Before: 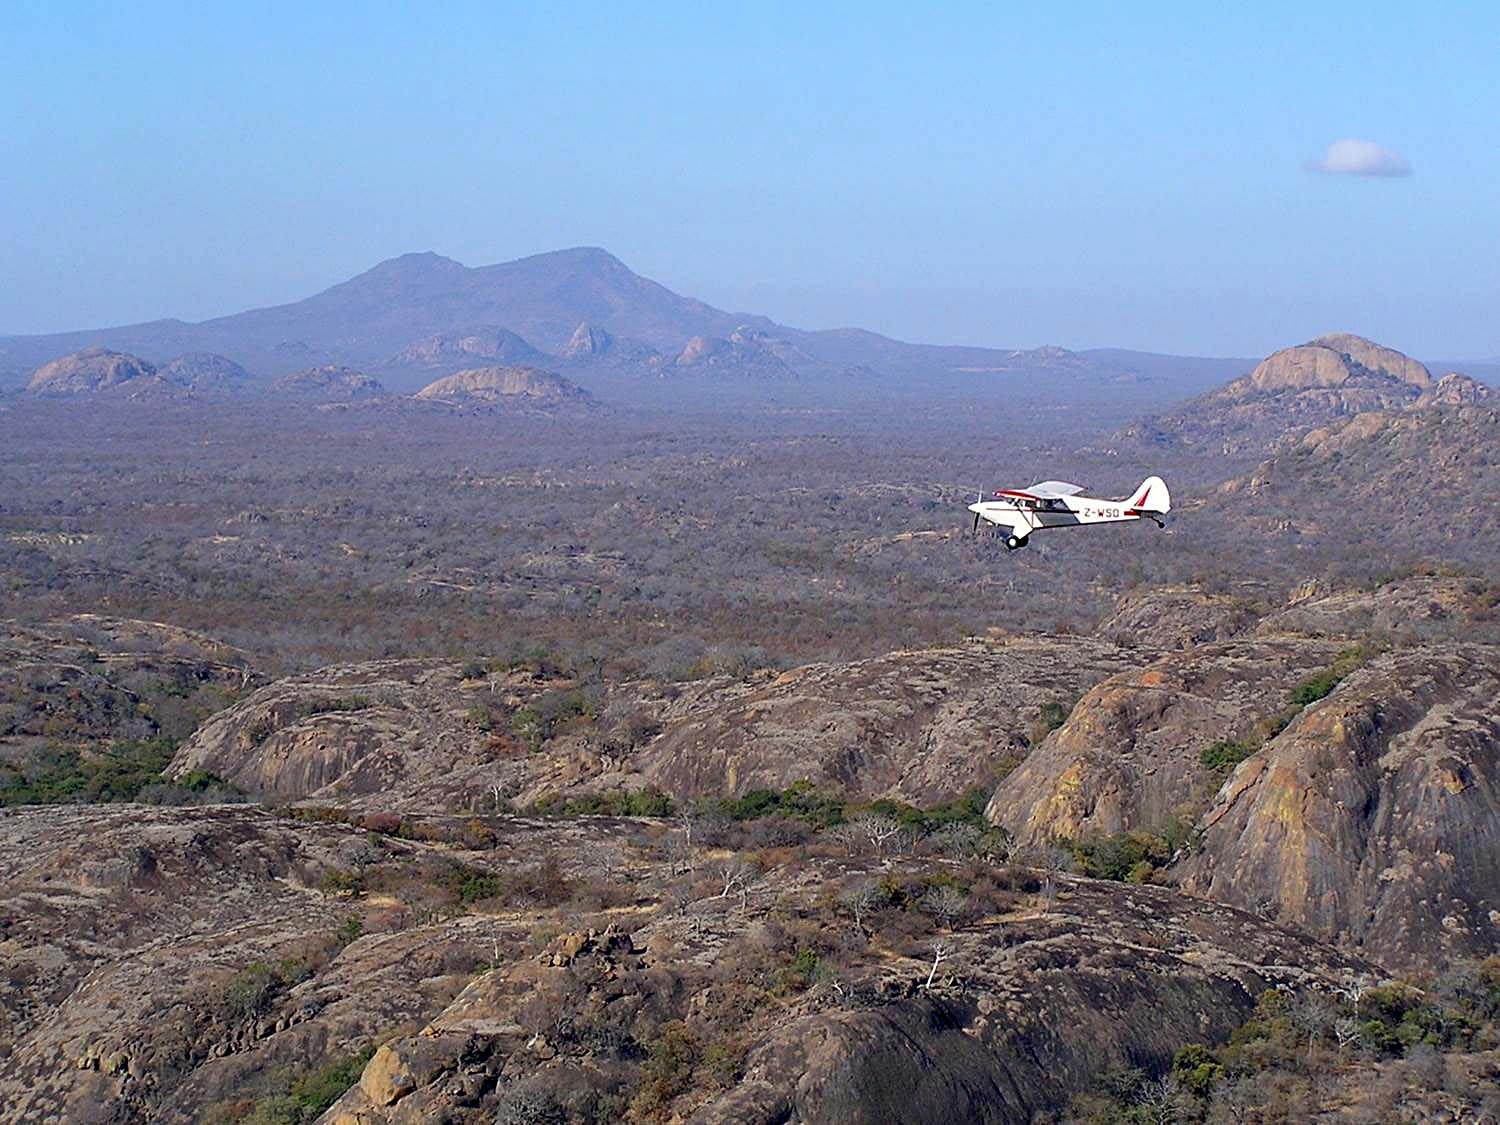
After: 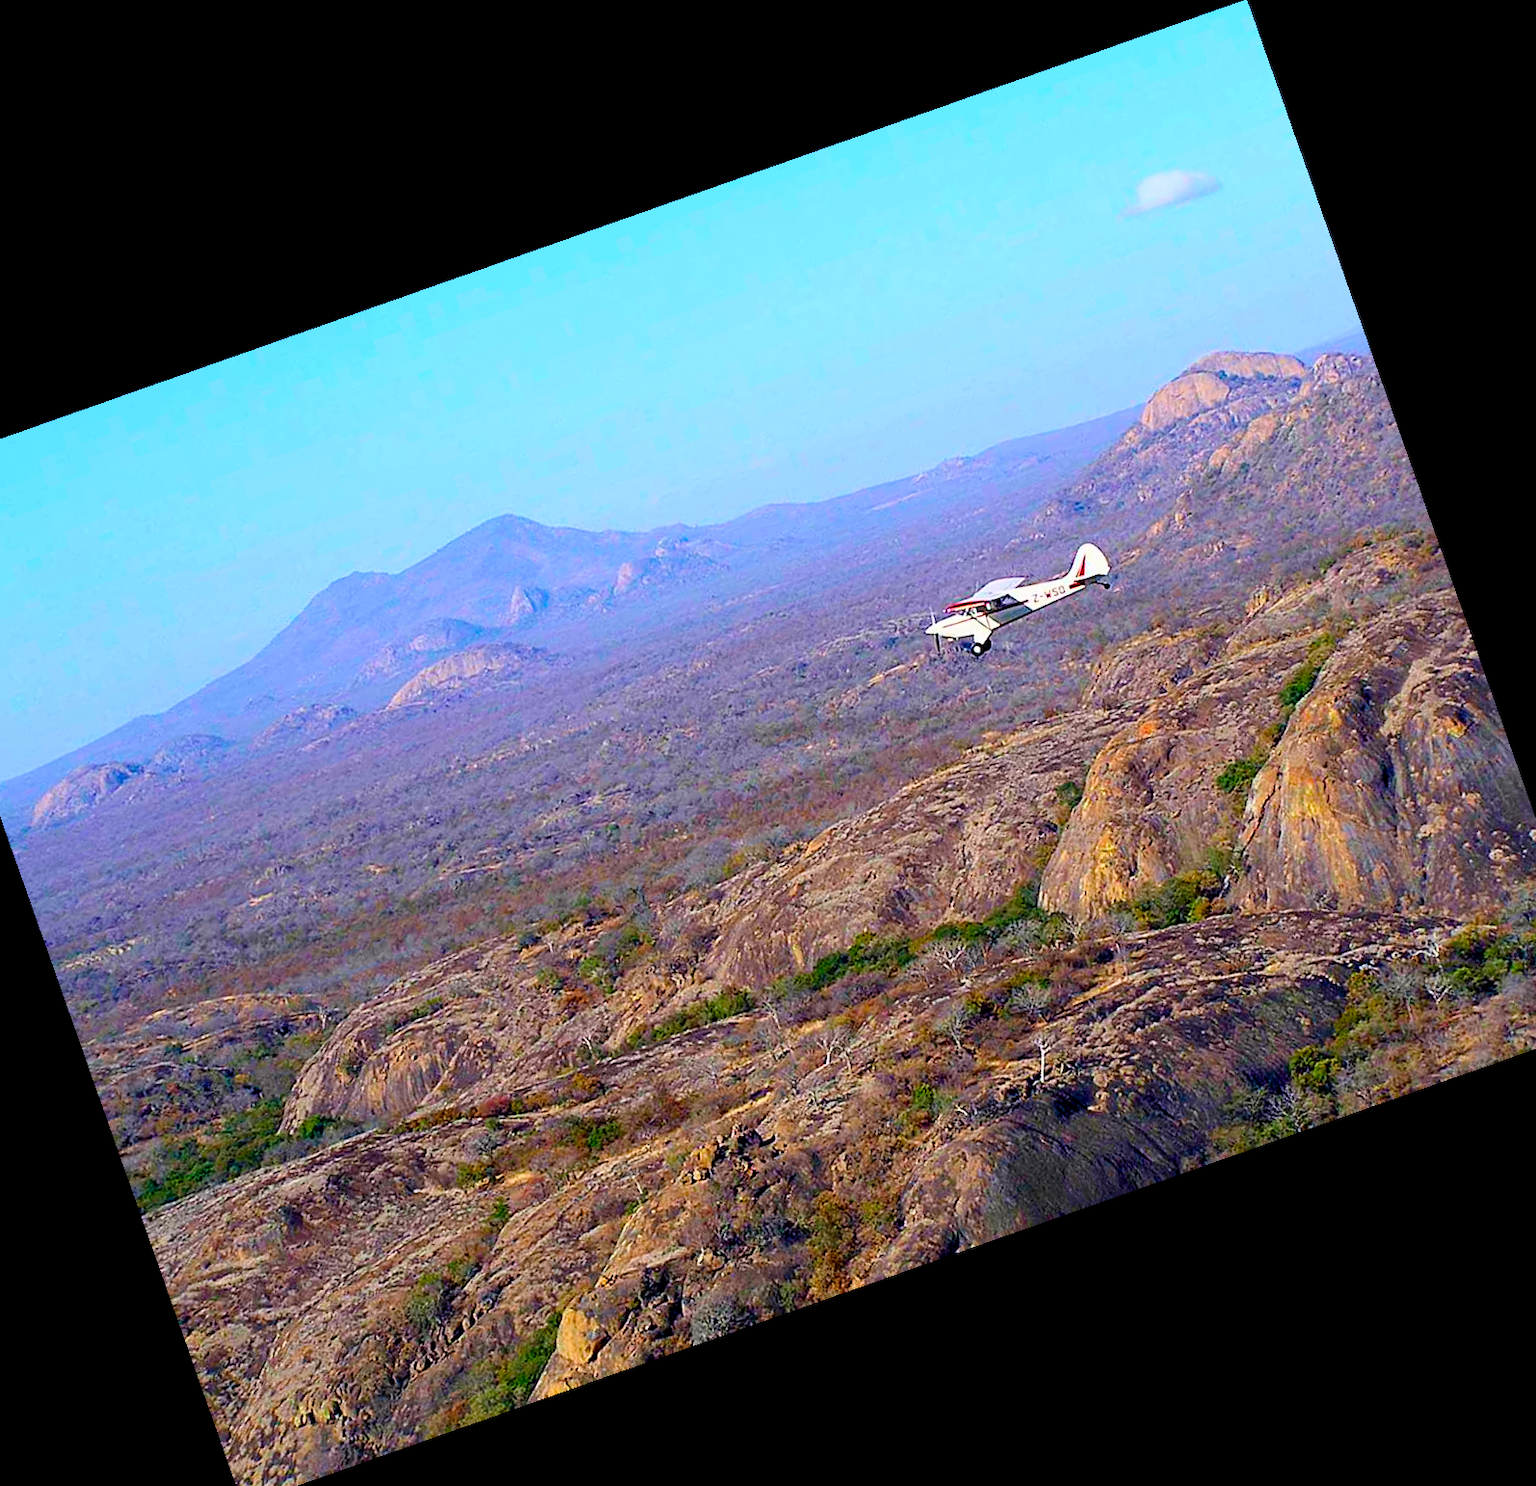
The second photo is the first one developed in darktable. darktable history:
color balance rgb: perceptual saturation grading › global saturation 45%, perceptual saturation grading › highlights -25%, perceptual saturation grading › shadows 50%, perceptual brilliance grading › global brilliance 3%, global vibrance 3%
crop and rotate: angle 19.43°, left 6.812%, right 4.125%, bottom 1.087%
tone curve: curves: ch0 [(0, 0) (0.091, 0.077) (0.517, 0.574) (0.745, 0.82) (0.844, 0.908) (0.909, 0.942) (1, 0.973)]; ch1 [(0, 0) (0.437, 0.404) (0.5, 0.5) (0.534, 0.554) (0.58, 0.603) (0.616, 0.649) (1, 1)]; ch2 [(0, 0) (0.442, 0.415) (0.5, 0.5) (0.535, 0.557) (0.585, 0.62) (1, 1)], color space Lab, independent channels, preserve colors none
